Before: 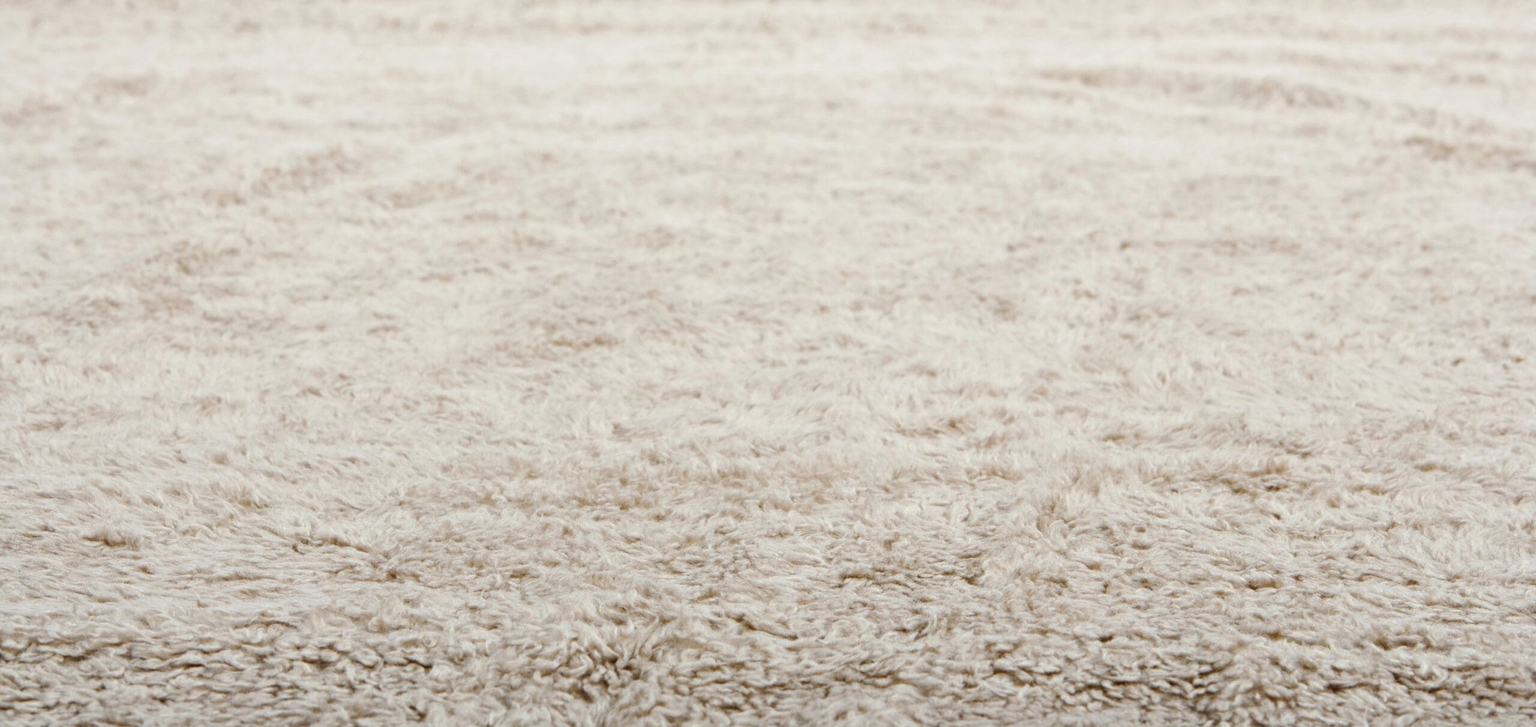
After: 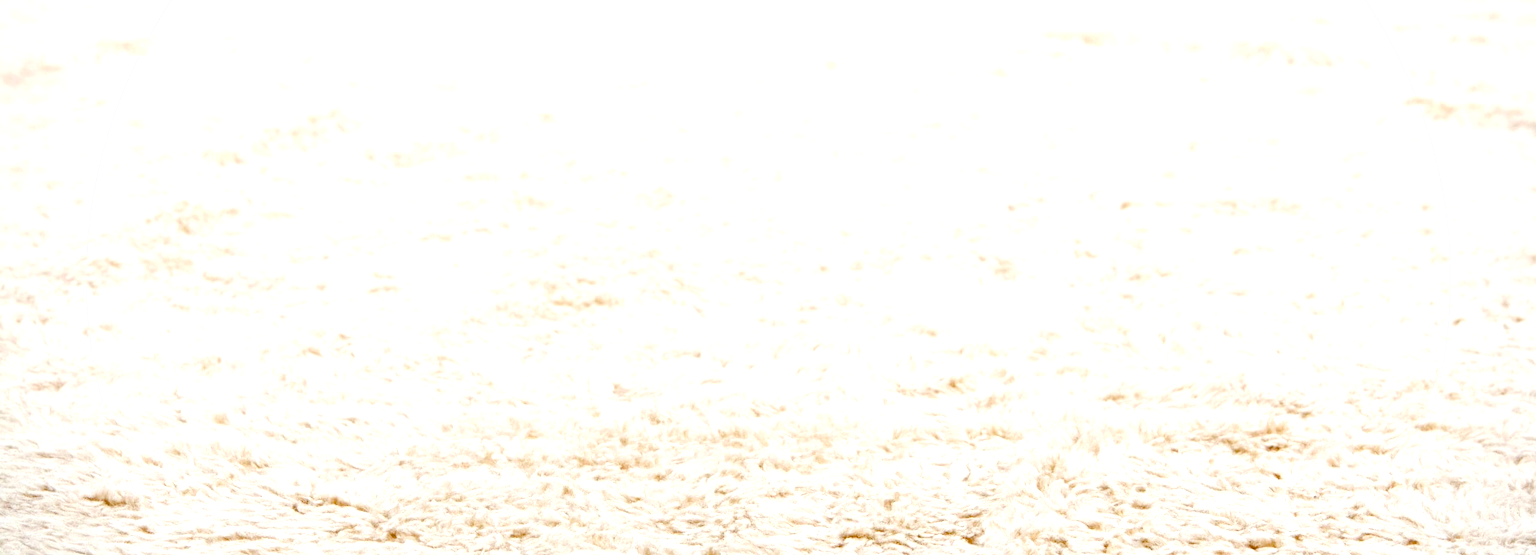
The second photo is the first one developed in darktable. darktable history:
crop: top 5.596%, bottom 17.873%
color balance rgb: power › hue 60.72°, linear chroma grading › global chroma 14.449%, perceptual saturation grading › global saturation -0.148%, perceptual saturation grading › highlights -17.55%, perceptual saturation grading › mid-tones 32.874%, perceptual saturation grading › shadows 50.541%, global vibrance 15.058%
contrast brightness saturation: contrast 0.072, brightness 0.072, saturation 0.181
exposure: black level correction 0, exposure 1.001 EV, compensate highlight preservation false
vignetting: fall-off start 88.69%, fall-off radius 44.57%, brightness -0.407, saturation -0.289, width/height ratio 1.156, unbound false
